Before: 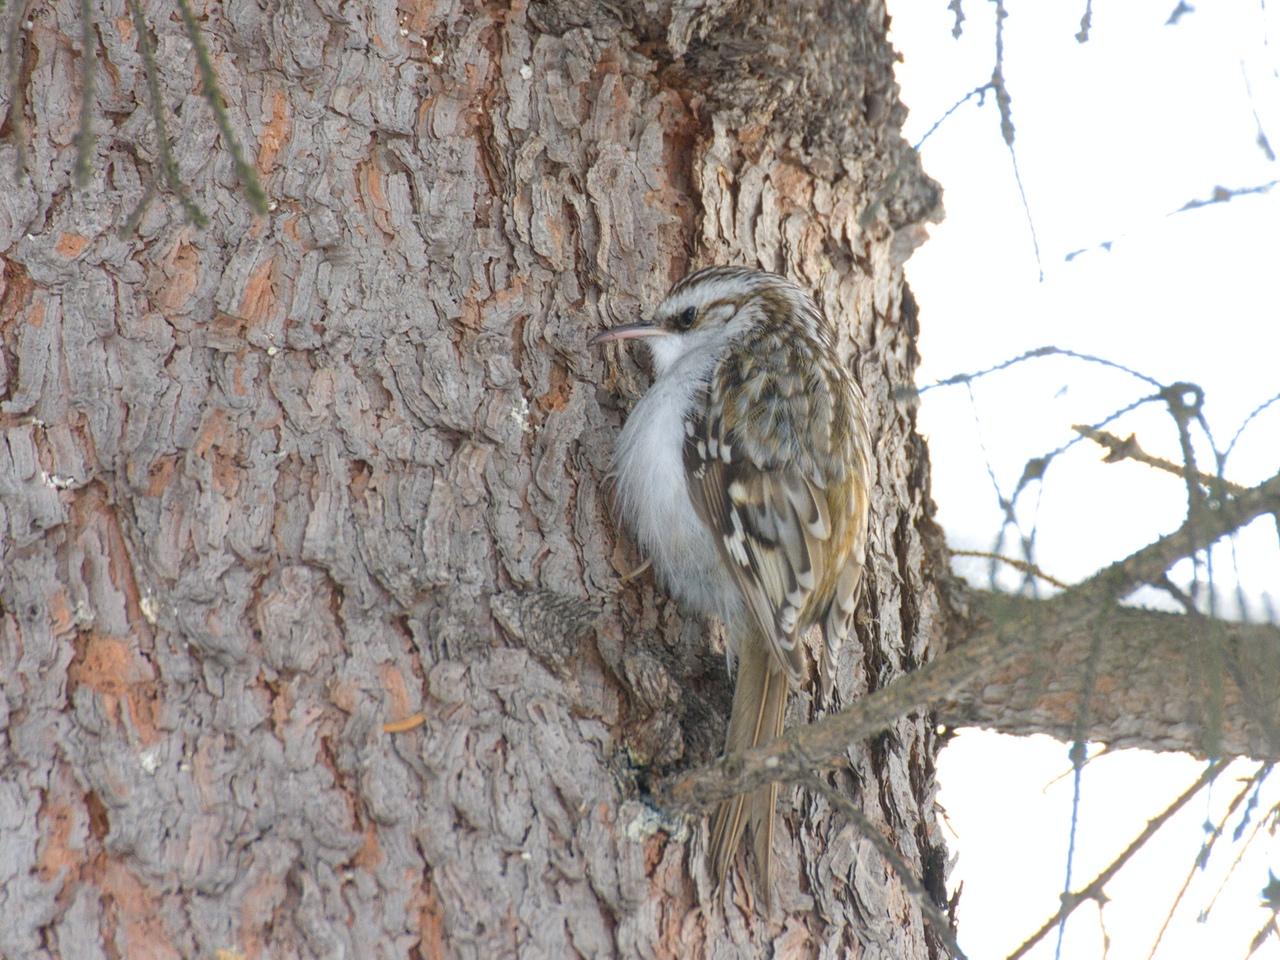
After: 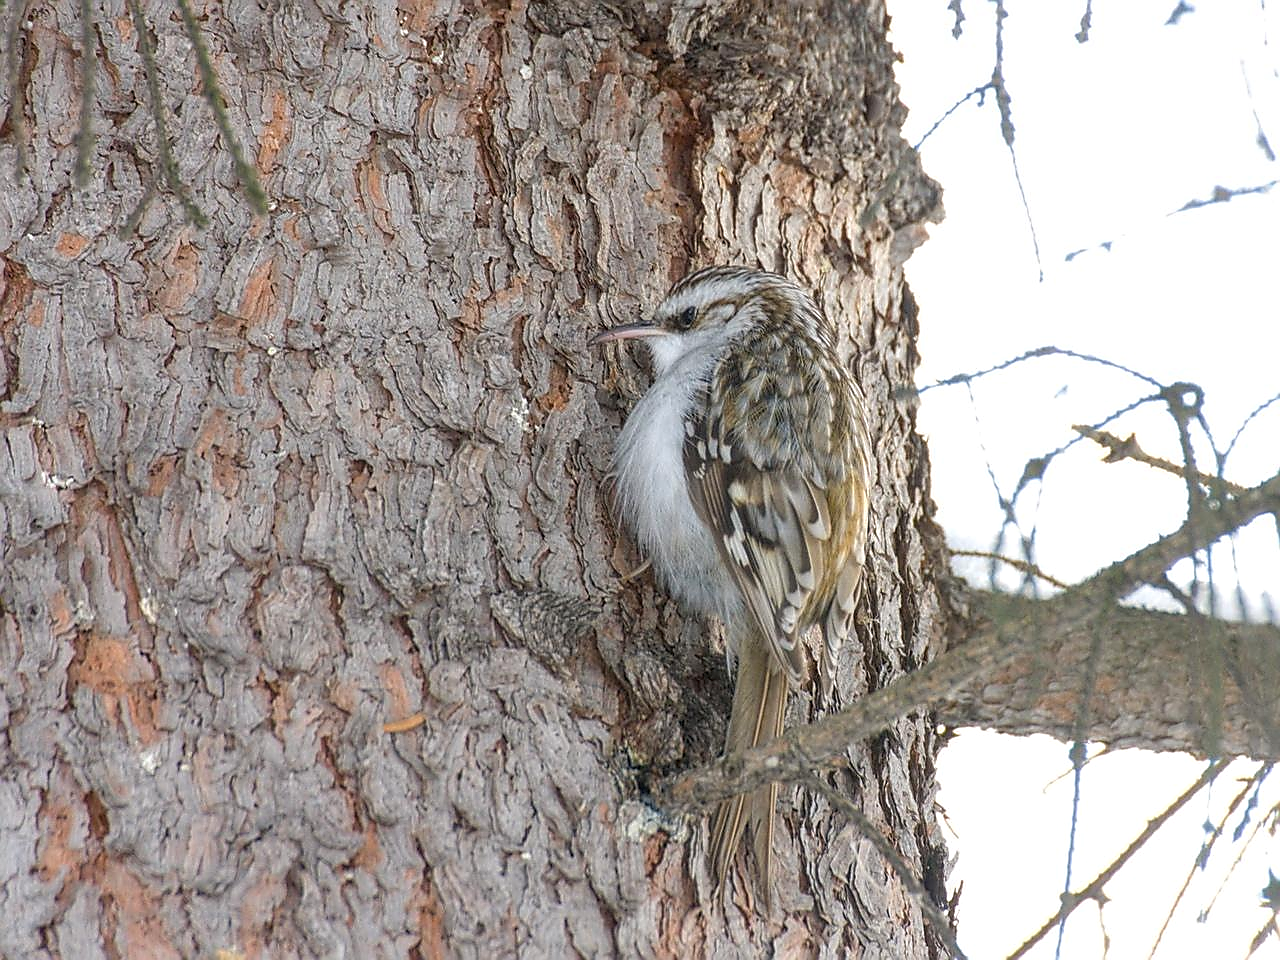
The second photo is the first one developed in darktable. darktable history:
sharpen: radius 1.373, amount 1.248, threshold 0.85
color balance rgb: highlights gain › chroma 0.152%, highlights gain › hue 332.72°, perceptual saturation grading › global saturation 1.185%, perceptual saturation grading › highlights -2.846%, perceptual saturation grading › mid-tones 3.481%, perceptual saturation grading › shadows 6.99%
local contrast: on, module defaults
